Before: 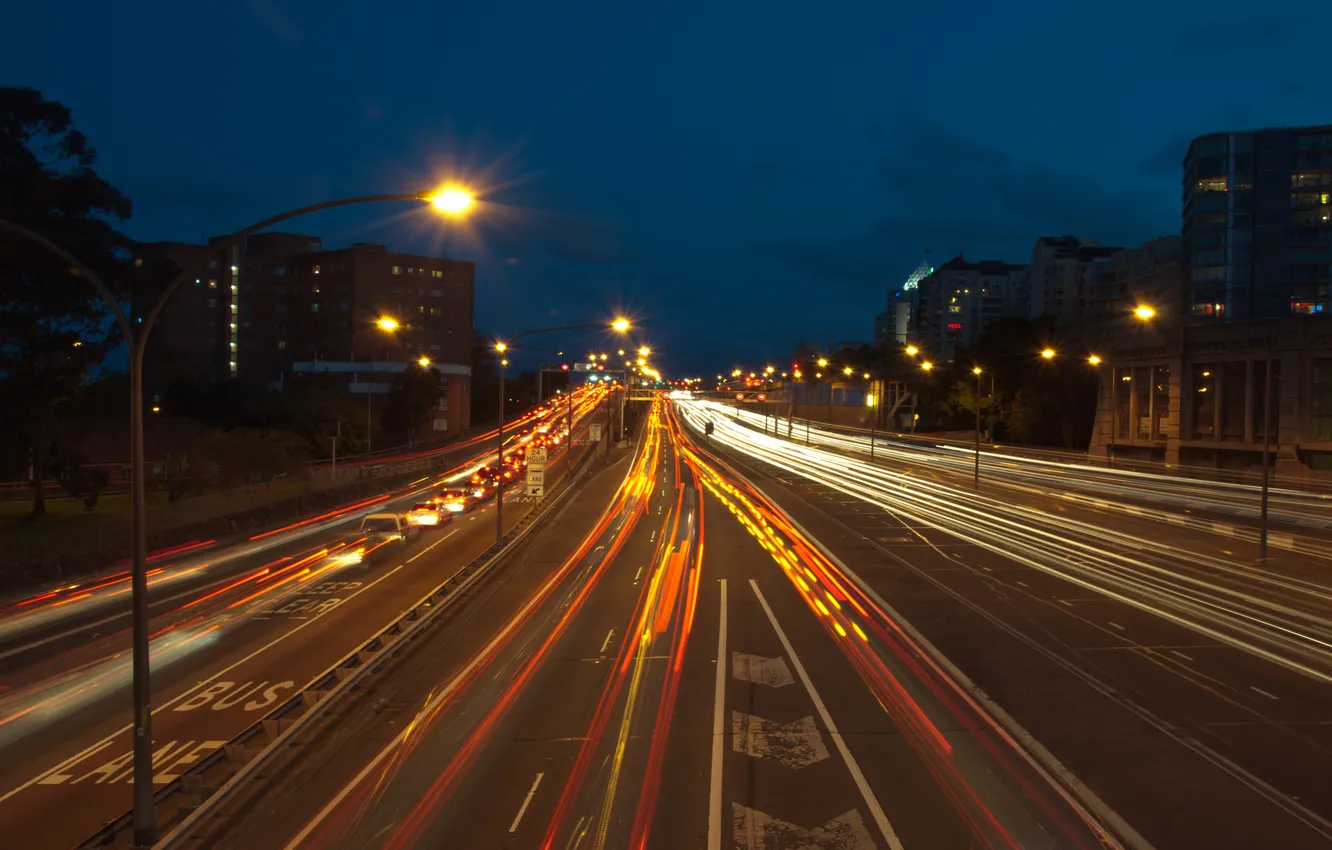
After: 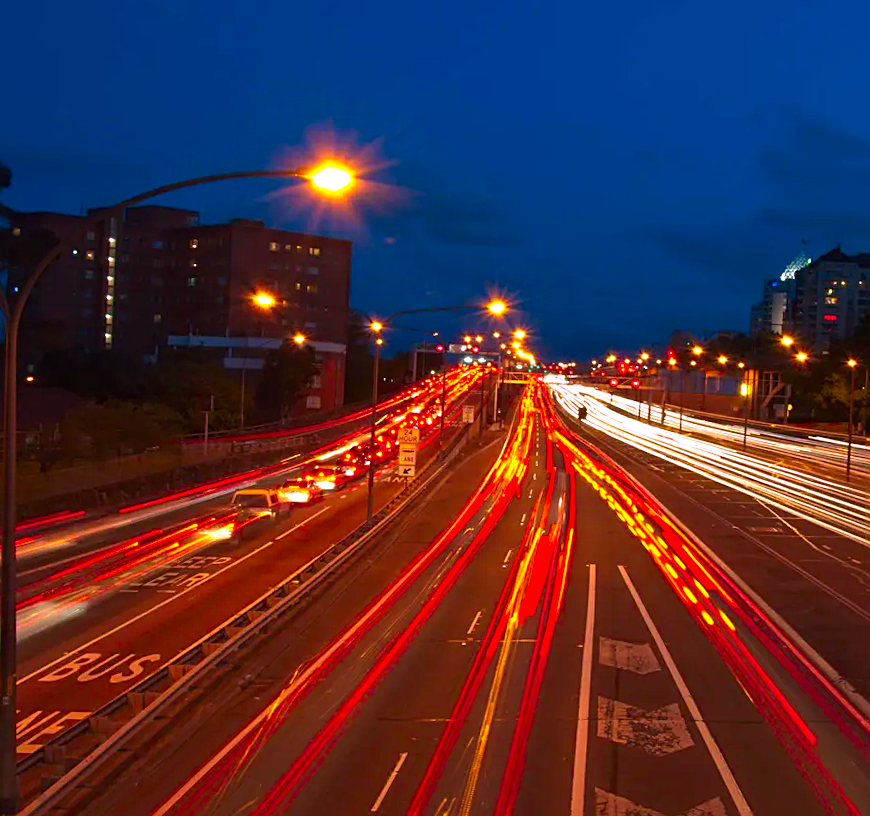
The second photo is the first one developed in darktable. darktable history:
exposure: exposure 0.4 EV, compensate highlight preservation false
rotate and perspective: rotation 1.57°, crop left 0.018, crop right 0.982, crop top 0.039, crop bottom 0.961
crop and rotate: left 8.786%, right 24.548%
sharpen: on, module defaults
contrast brightness saturation: saturation -0.05
haze removal: compatibility mode true, adaptive false
color correction: highlights a* 19.5, highlights b* -11.53, saturation 1.69
